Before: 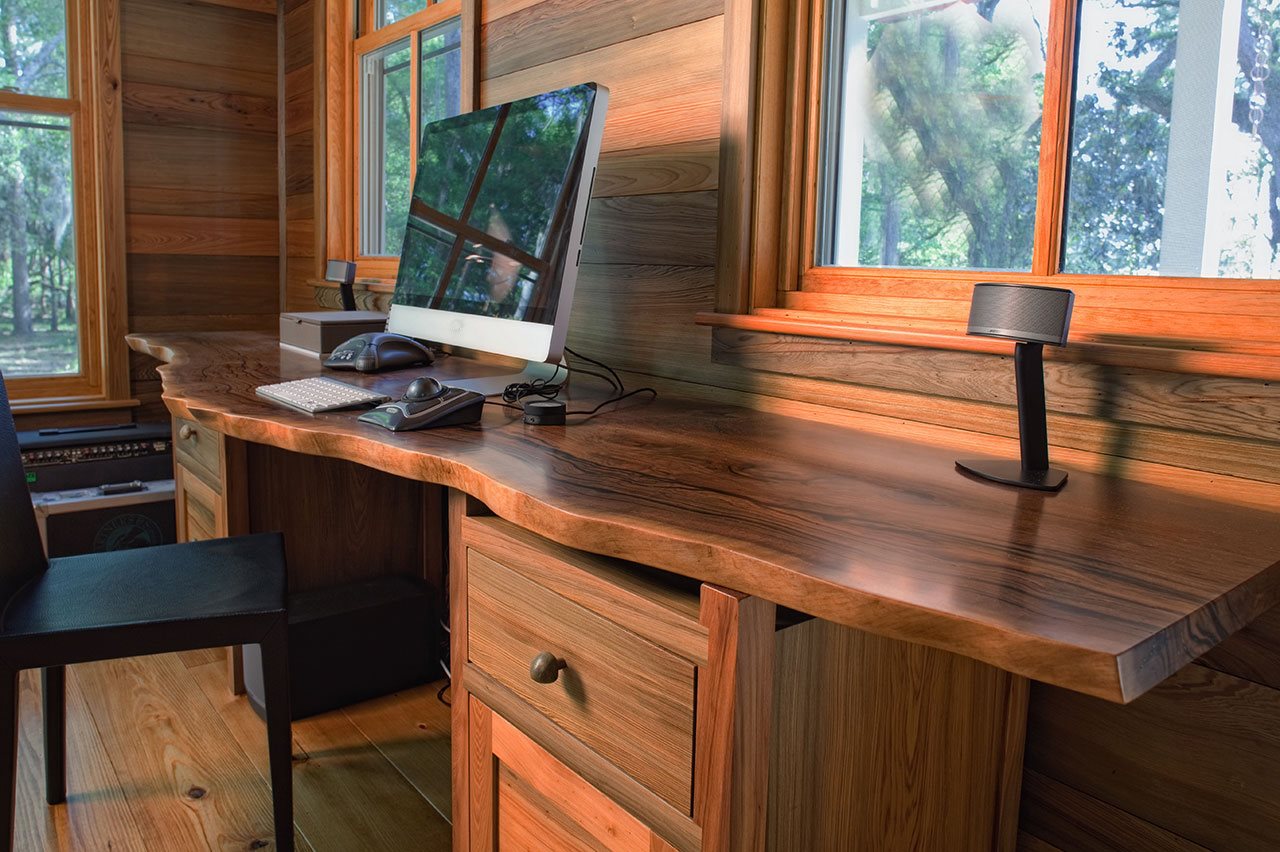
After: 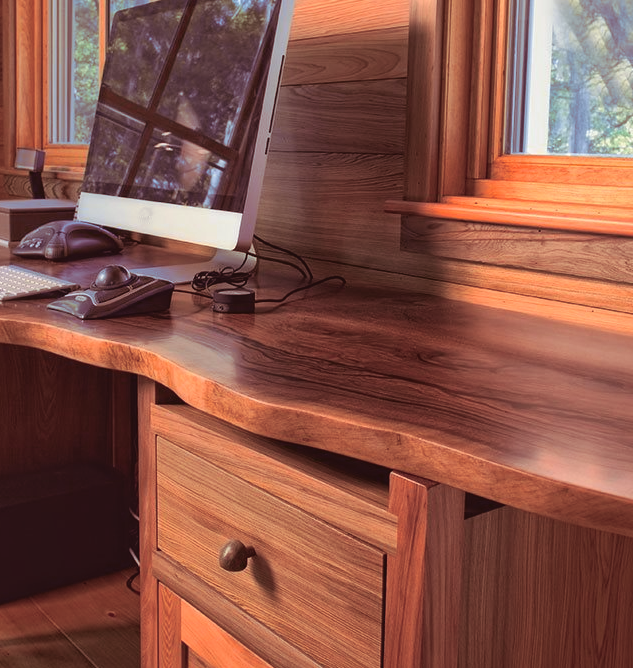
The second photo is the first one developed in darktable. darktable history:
shadows and highlights: on, module defaults
crop and rotate: angle 0.02°, left 24.353%, top 13.219%, right 26.156%, bottom 8.224%
tone curve: curves: ch0 [(0, 0.036) (0.119, 0.115) (0.461, 0.479) (0.715, 0.767) (0.817, 0.865) (1, 0.998)]; ch1 [(0, 0) (0.377, 0.416) (0.44, 0.478) (0.487, 0.498) (0.514, 0.525) (0.538, 0.552) (0.67, 0.688) (1, 1)]; ch2 [(0, 0) (0.38, 0.405) (0.463, 0.445) (0.492, 0.486) (0.524, 0.541) (0.578, 0.59) (0.653, 0.658) (1, 1)], color space Lab, independent channels, preserve colors none
split-toning: on, module defaults
